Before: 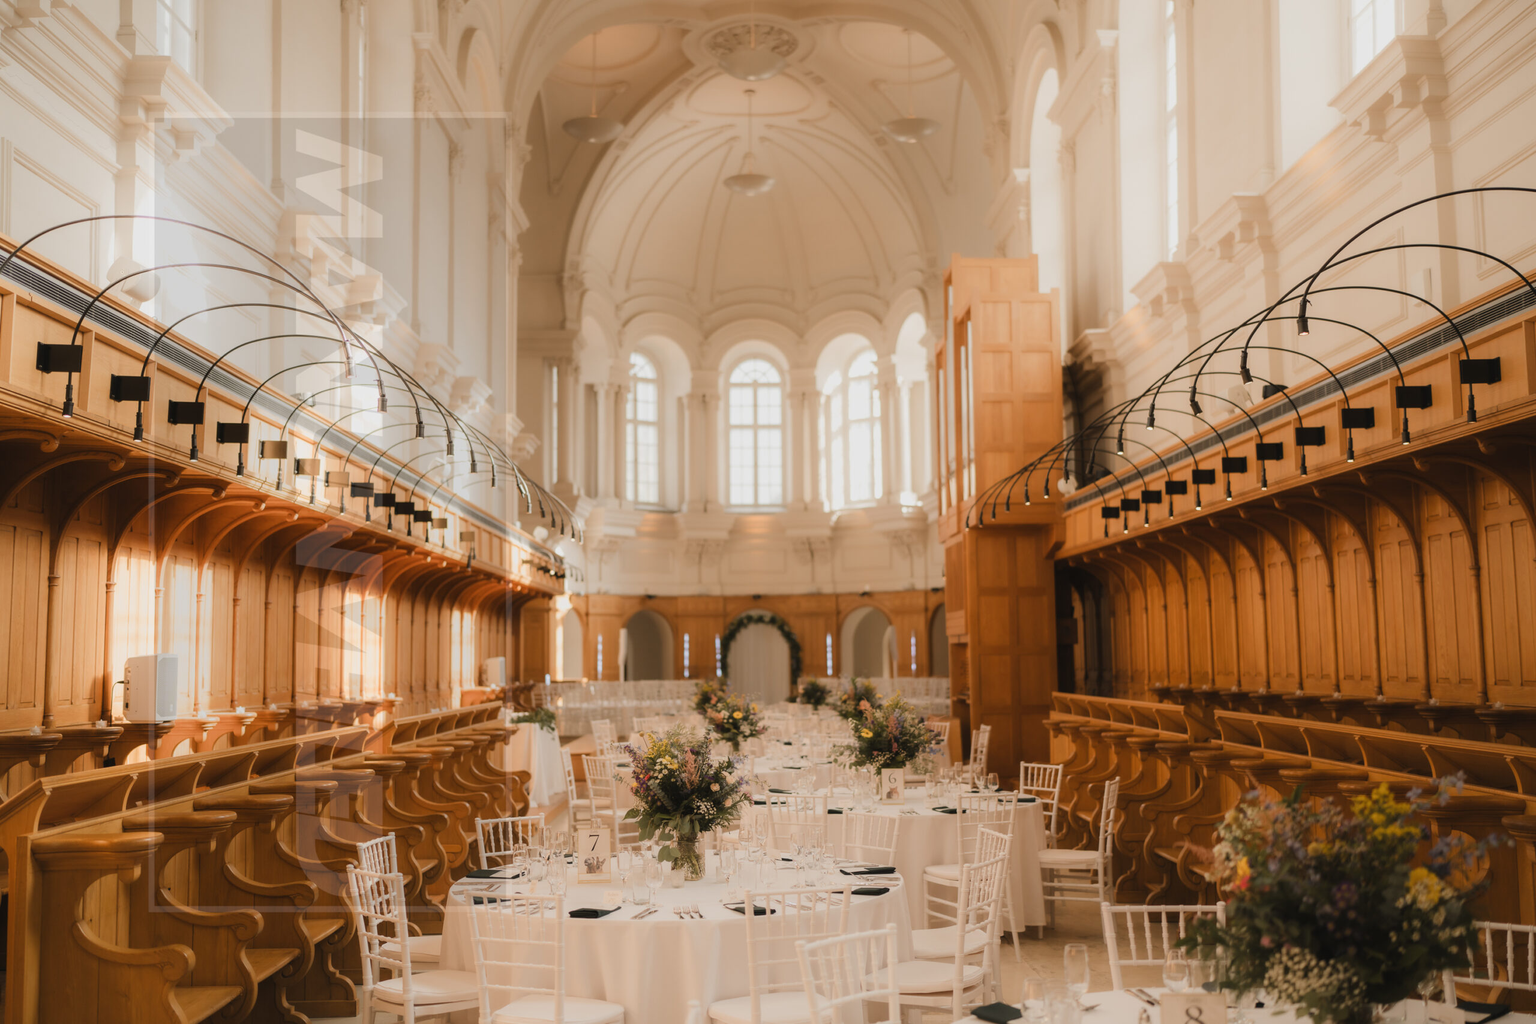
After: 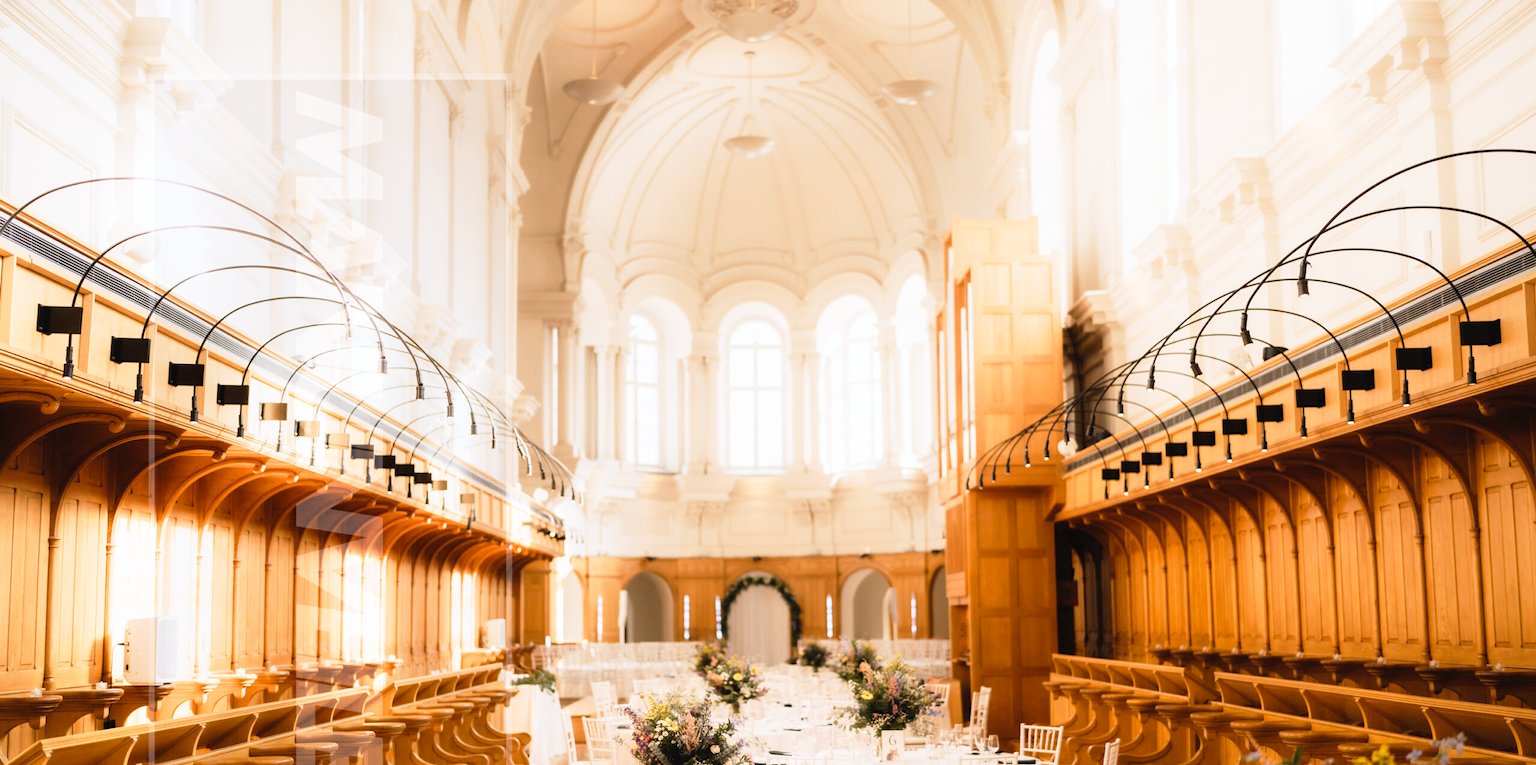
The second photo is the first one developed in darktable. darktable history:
crop: top 3.783%, bottom 21.415%
base curve: curves: ch0 [(0, 0) (0.012, 0.01) (0.073, 0.168) (0.31, 0.711) (0.645, 0.957) (1, 1)], exposure shift 0.575, preserve colors none
color calibration: illuminant as shot in camera, x 0.358, y 0.373, temperature 4628.91 K
